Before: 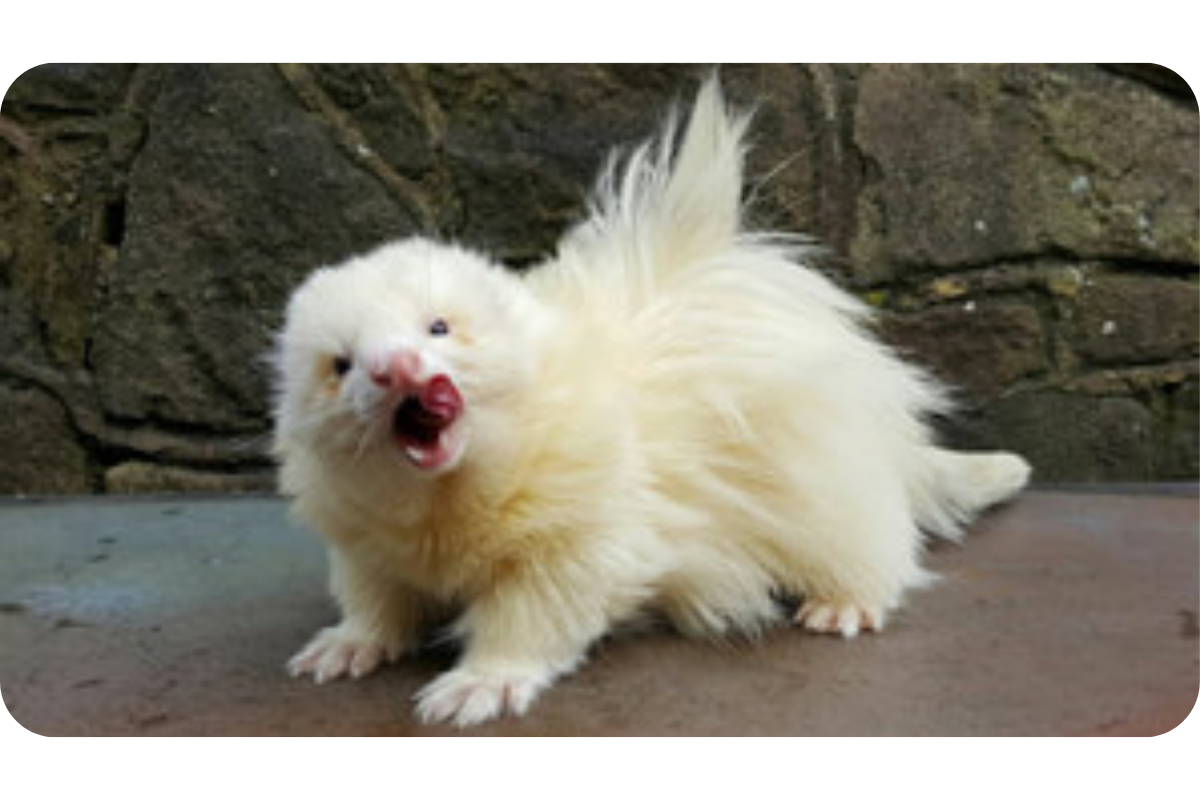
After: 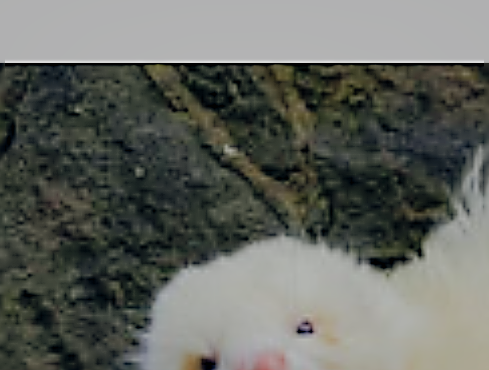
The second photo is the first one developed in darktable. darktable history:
crop and rotate: left 11.193%, top 0.1%, right 48.056%, bottom 53.535%
sharpen: amount 1.982
exposure: compensate exposure bias true, compensate highlight preservation false
shadows and highlights: highlights -59.84
color balance rgb: global offset › chroma 0.097%, global offset › hue 254.31°, perceptual saturation grading › global saturation 20%, perceptual saturation grading › highlights -25.132%, perceptual saturation grading › shadows 49.75%
tone equalizer: smoothing diameter 2.01%, edges refinement/feathering 20.82, mask exposure compensation -1.57 EV, filter diffusion 5
filmic rgb: black relative exposure -7.14 EV, white relative exposure 5.39 EV, hardness 3.02
haze removal: strength 0.102, compatibility mode true, adaptive false
